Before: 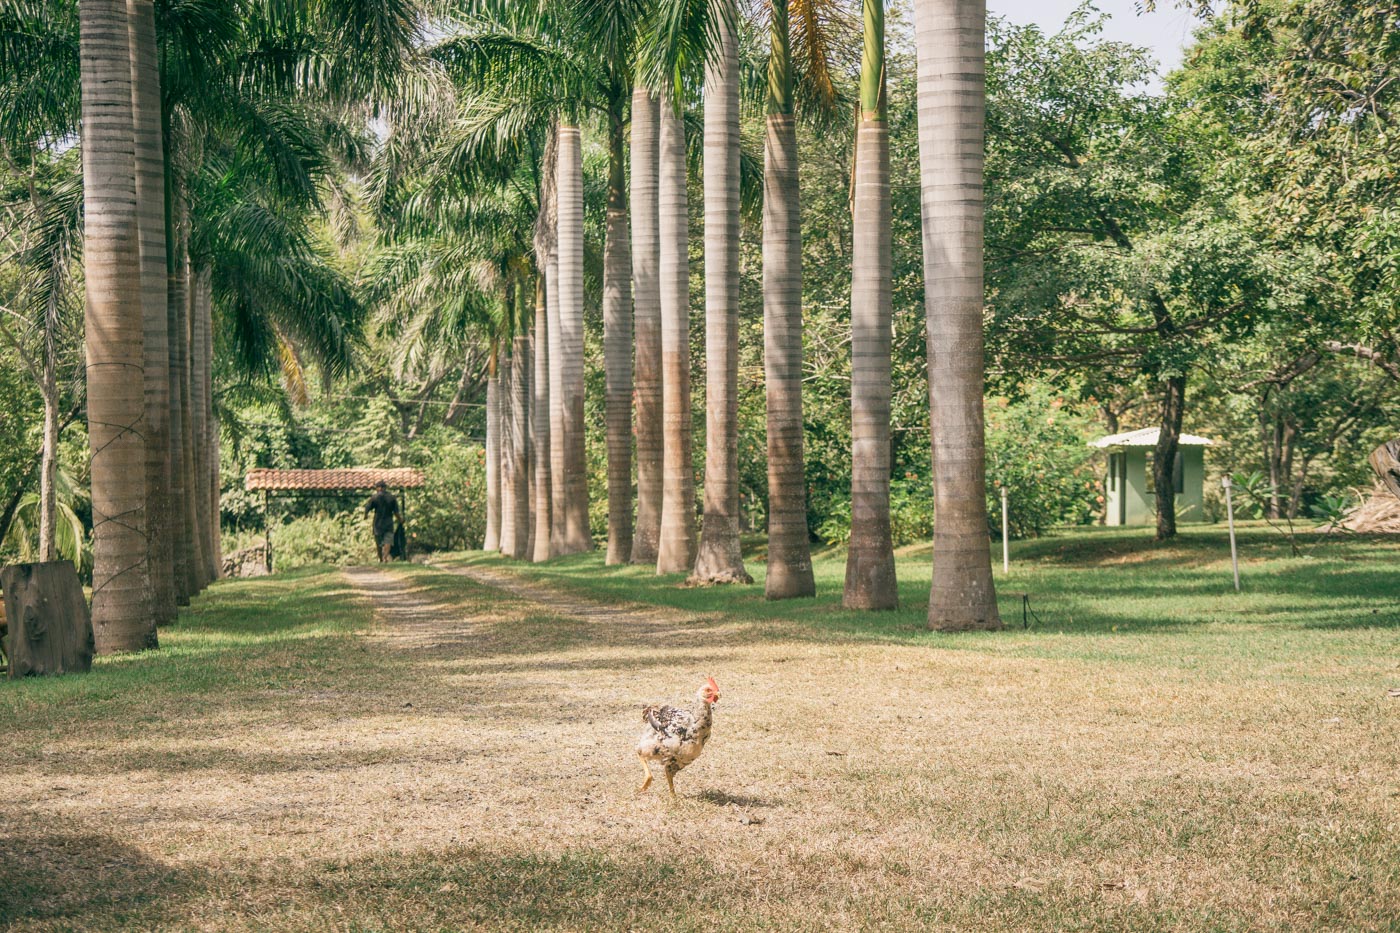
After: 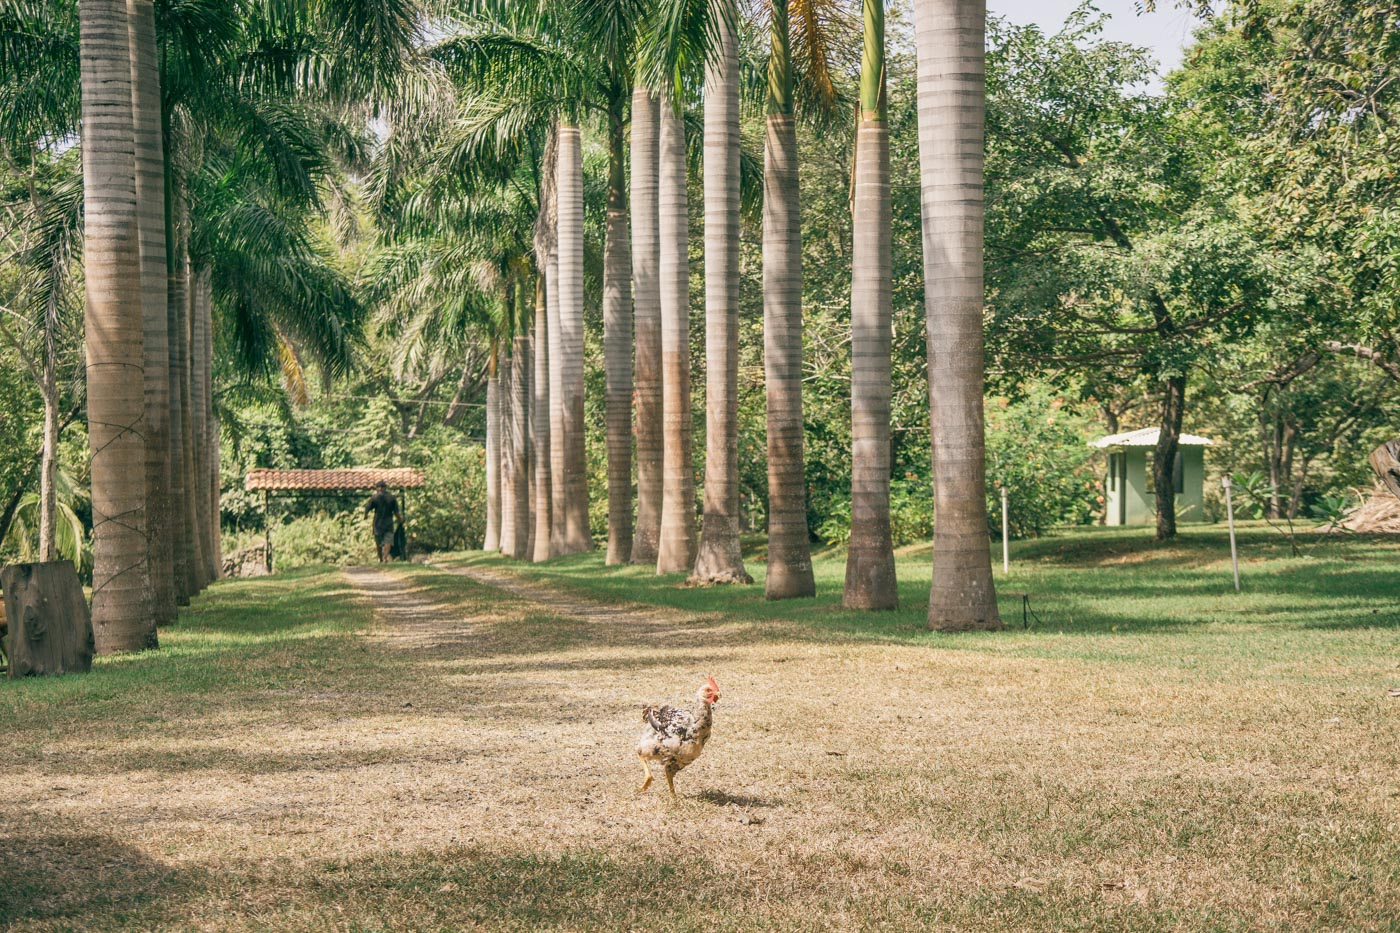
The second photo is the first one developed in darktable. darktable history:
shadows and highlights: white point adjustment 0.044, soften with gaussian
